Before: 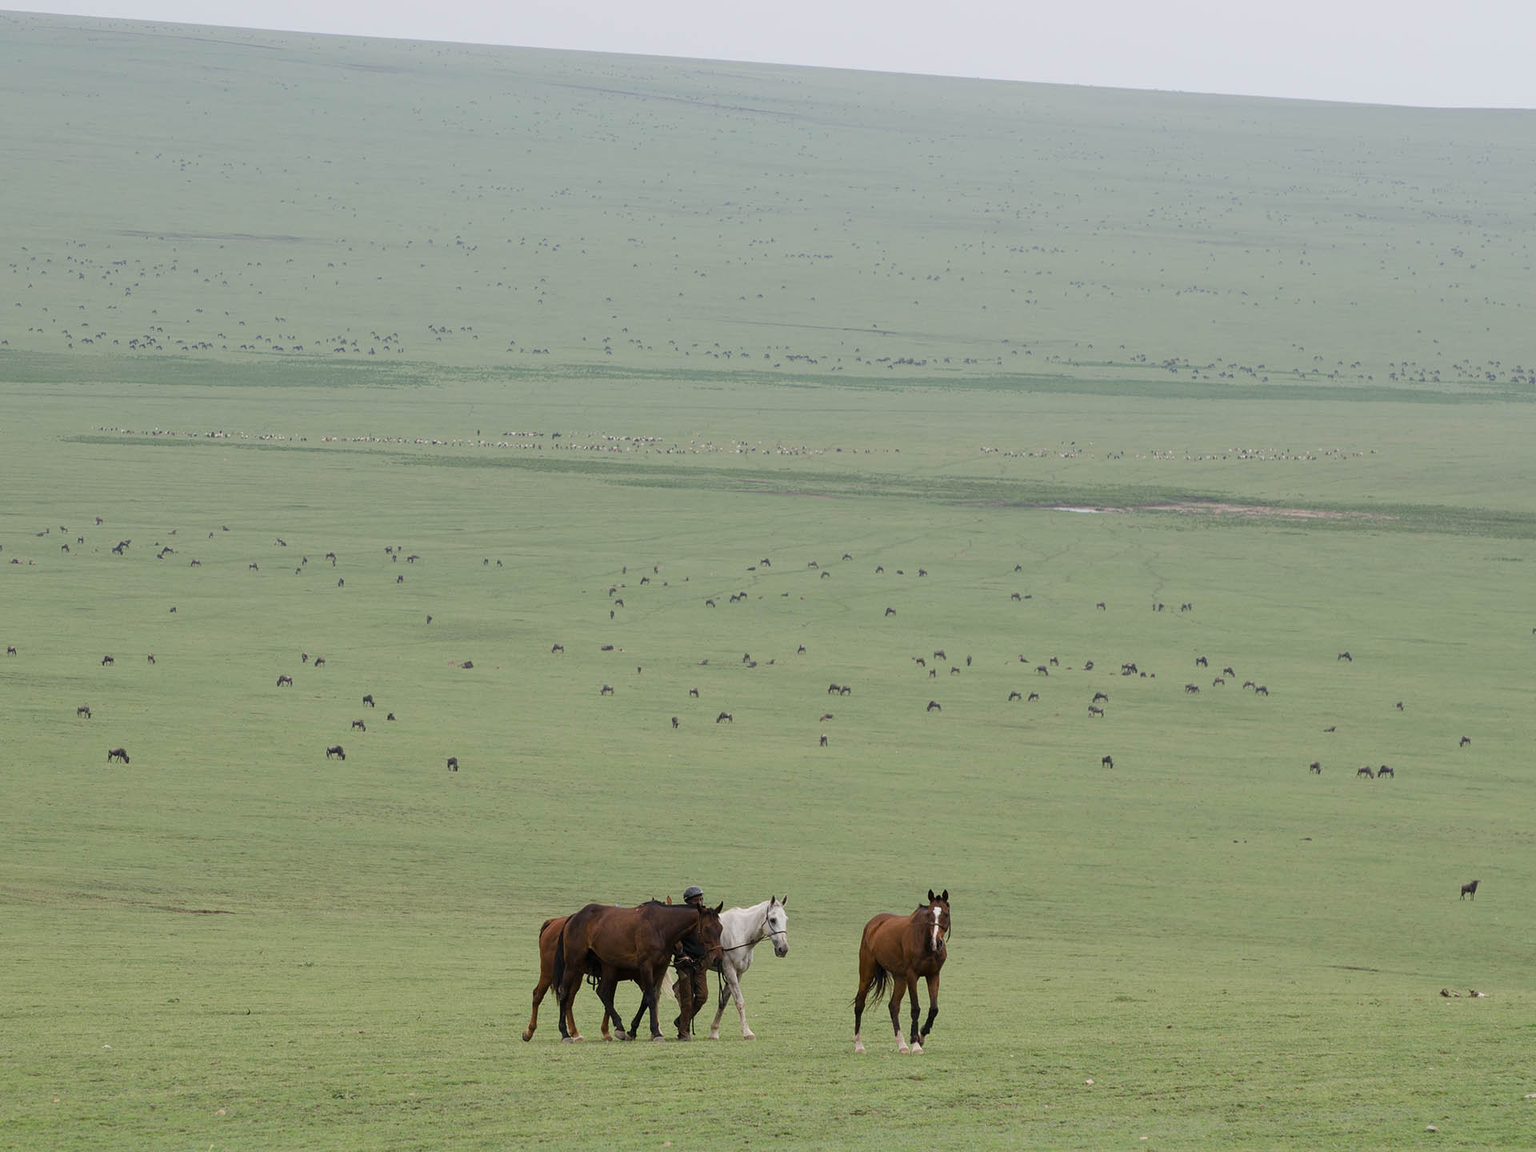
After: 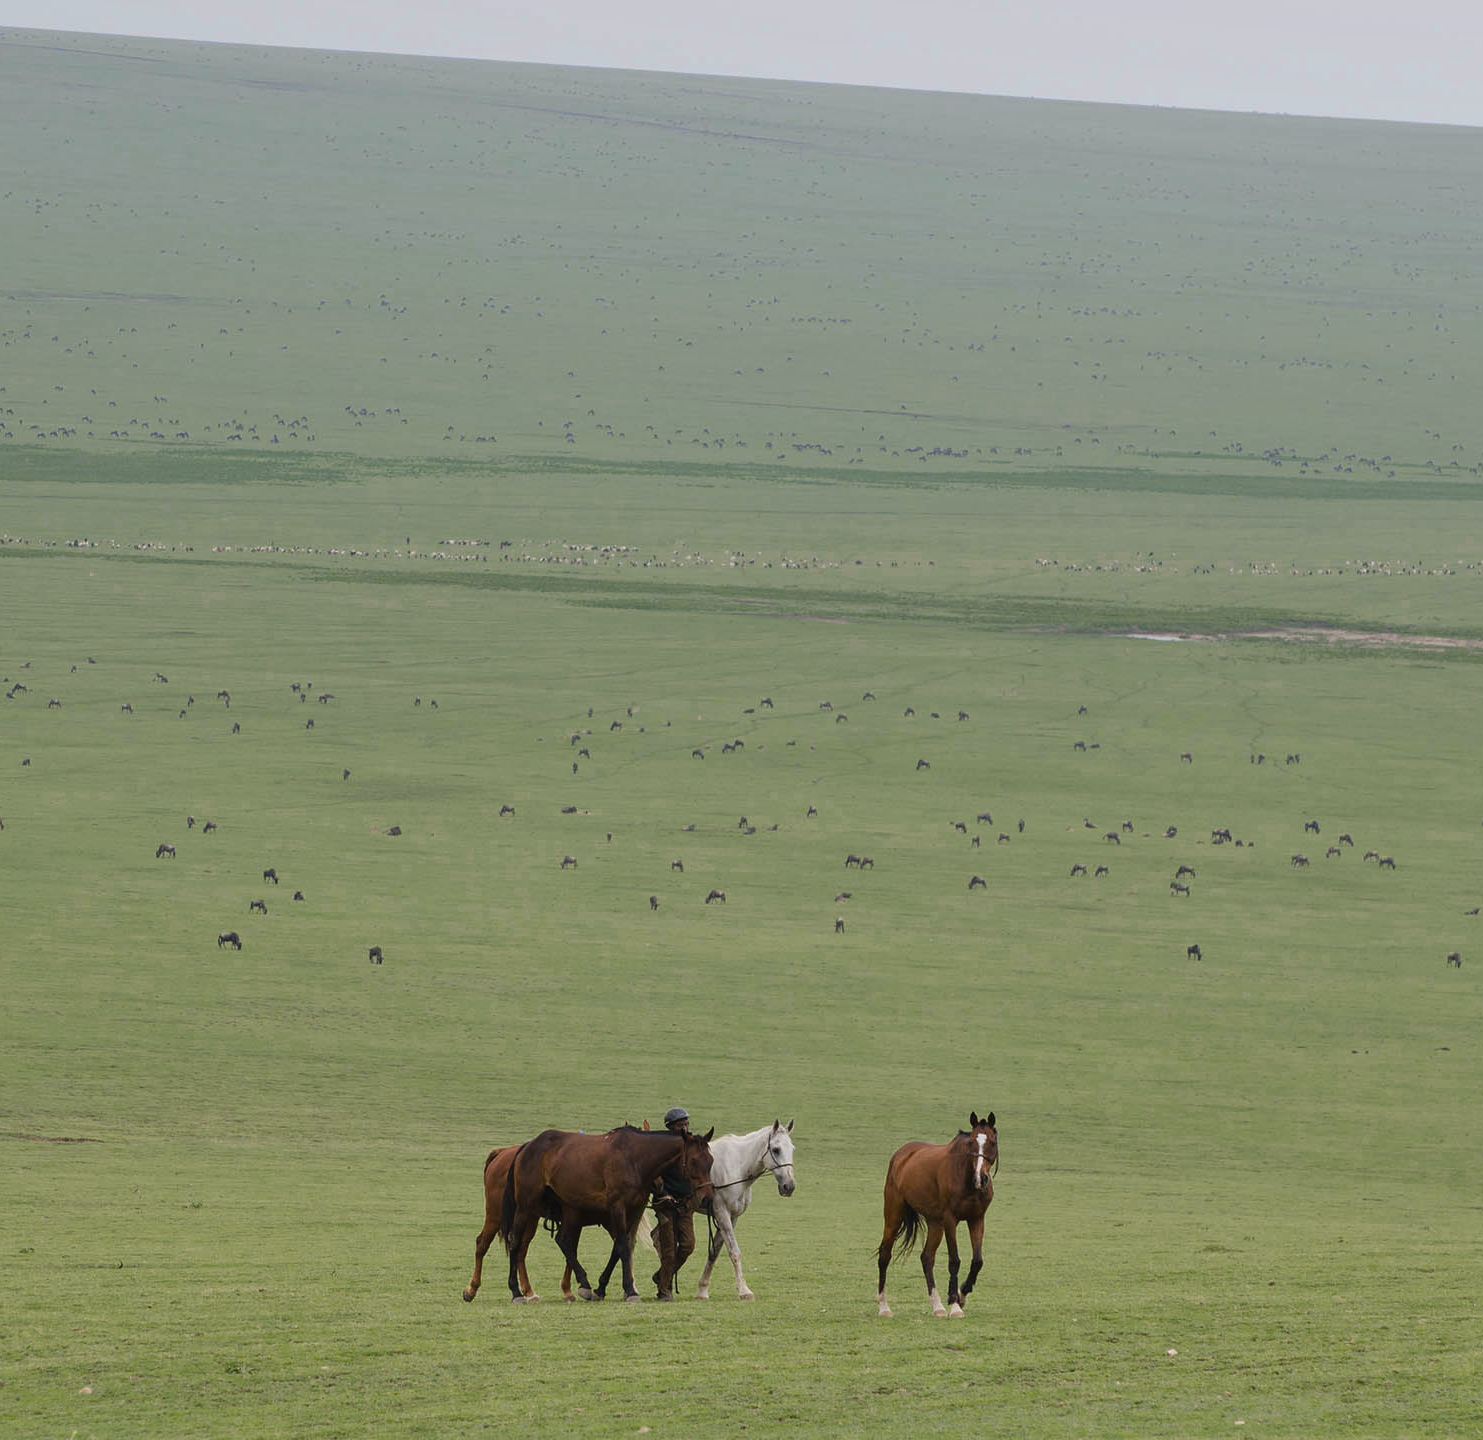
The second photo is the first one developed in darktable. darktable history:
color balance rgb: perceptual saturation grading › global saturation -0.098%
contrast brightness saturation: contrast -0.07, brightness -0.039, saturation -0.106
crop: left 9.898%, right 12.822%
shadows and highlights: shadows 32.13, highlights -32.04, soften with gaussian
color zones: curves: ch0 [(0.099, 0.624) (0.257, 0.596) (0.384, 0.376) (0.529, 0.492) (0.697, 0.564) (0.768, 0.532) (0.908, 0.644)]; ch1 [(0.112, 0.564) (0.254, 0.612) (0.432, 0.676) (0.592, 0.456) (0.743, 0.684) (0.888, 0.536)]; ch2 [(0.25, 0.5) (0.469, 0.36) (0.75, 0.5)]
